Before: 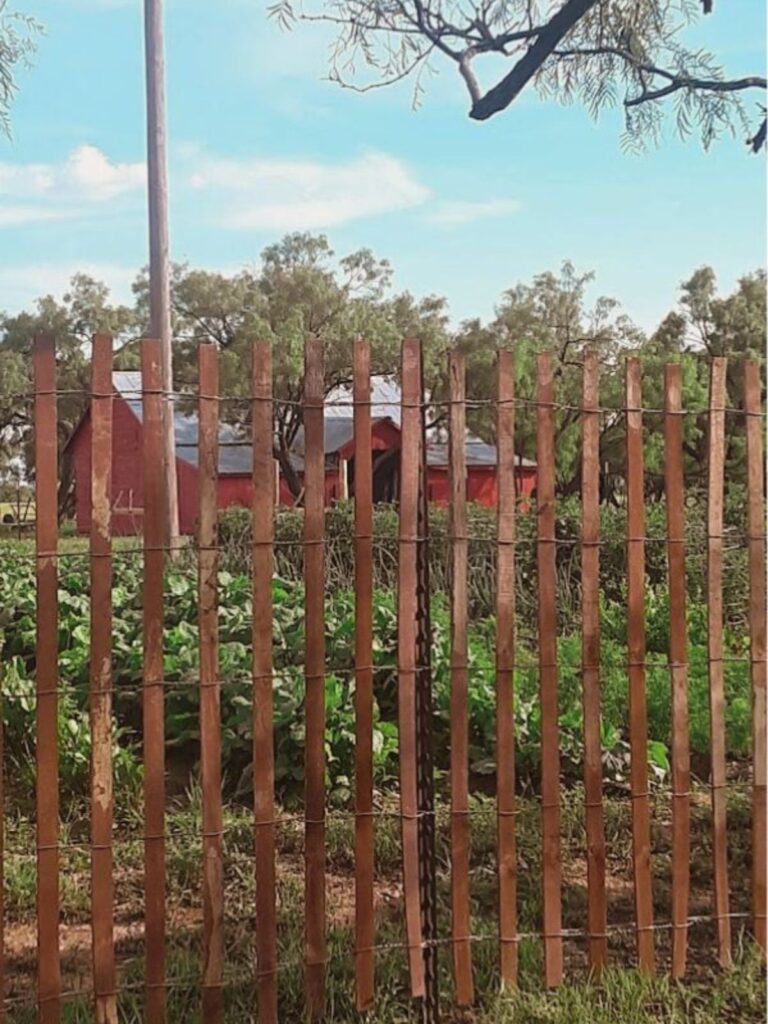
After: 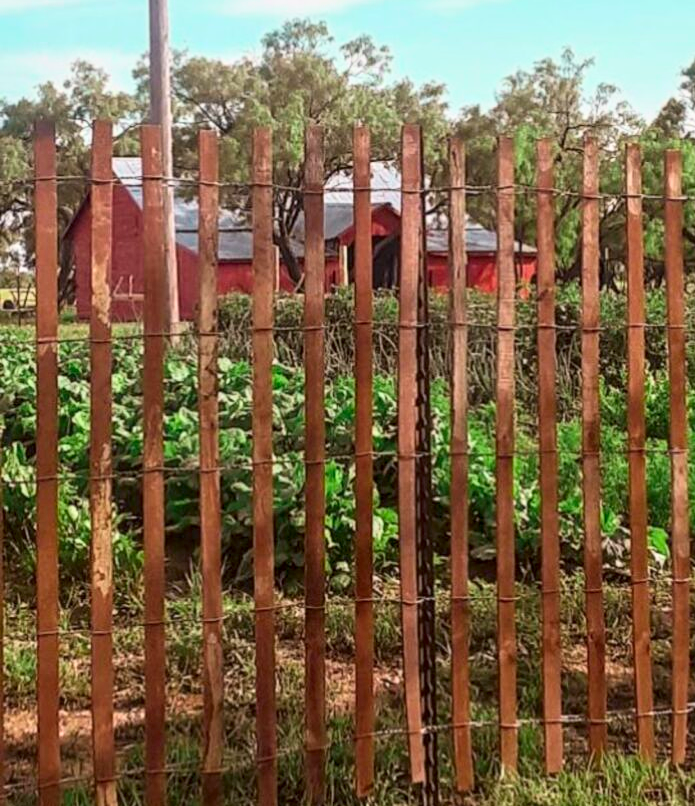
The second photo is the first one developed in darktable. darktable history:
tone curve: curves: ch0 [(0, 0) (0.051, 0.03) (0.096, 0.071) (0.243, 0.246) (0.461, 0.515) (0.605, 0.692) (0.761, 0.85) (0.881, 0.933) (1, 0.984)]; ch1 [(0, 0) (0.1, 0.038) (0.318, 0.243) (0.431, 0.384) (0.488, 0.475) (0.499, 0.499) (0.534, 0.546) (0.567, 0.592) (0.601, 0.632) (0.734, 0.809) (1, 1)]; ch2 [(0, 0) (0.297, 0.257) (0.414, 0.379) (0.453, 0.45) (0.479, 0.483) (0.504, 0.499) (0.52, 0.519) (0.541, 0.554) (0.614, 0.652) (0.817, 0.874) (1, 1)], color space Lab, independent channels, preserve colors none
local contrast: on, module defaults
crop: top 20.916%, right 9.437%, bottom 0.316%
